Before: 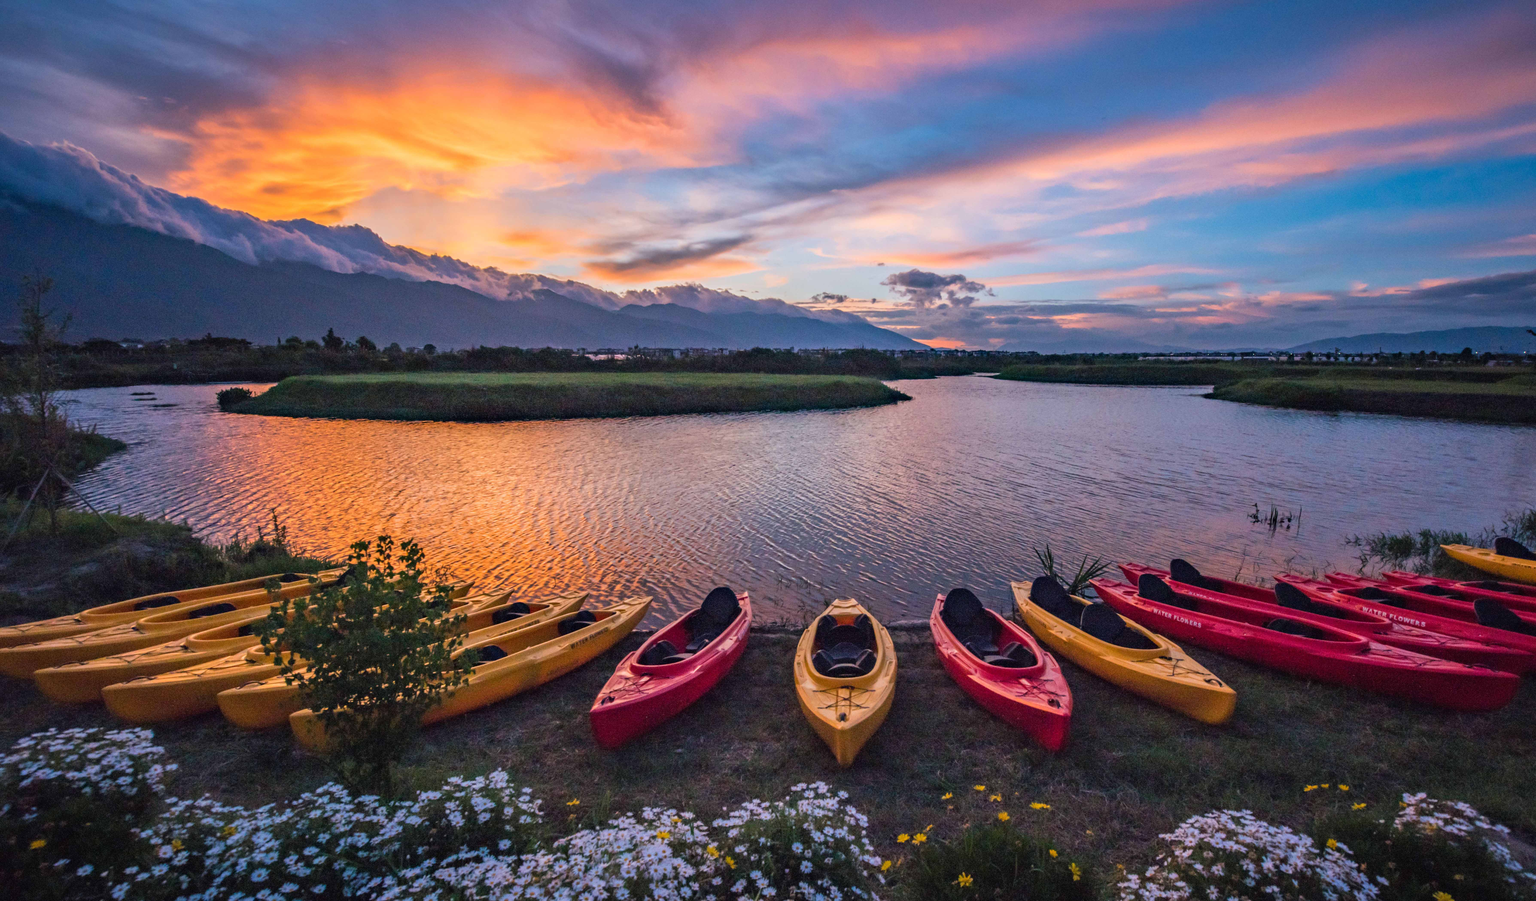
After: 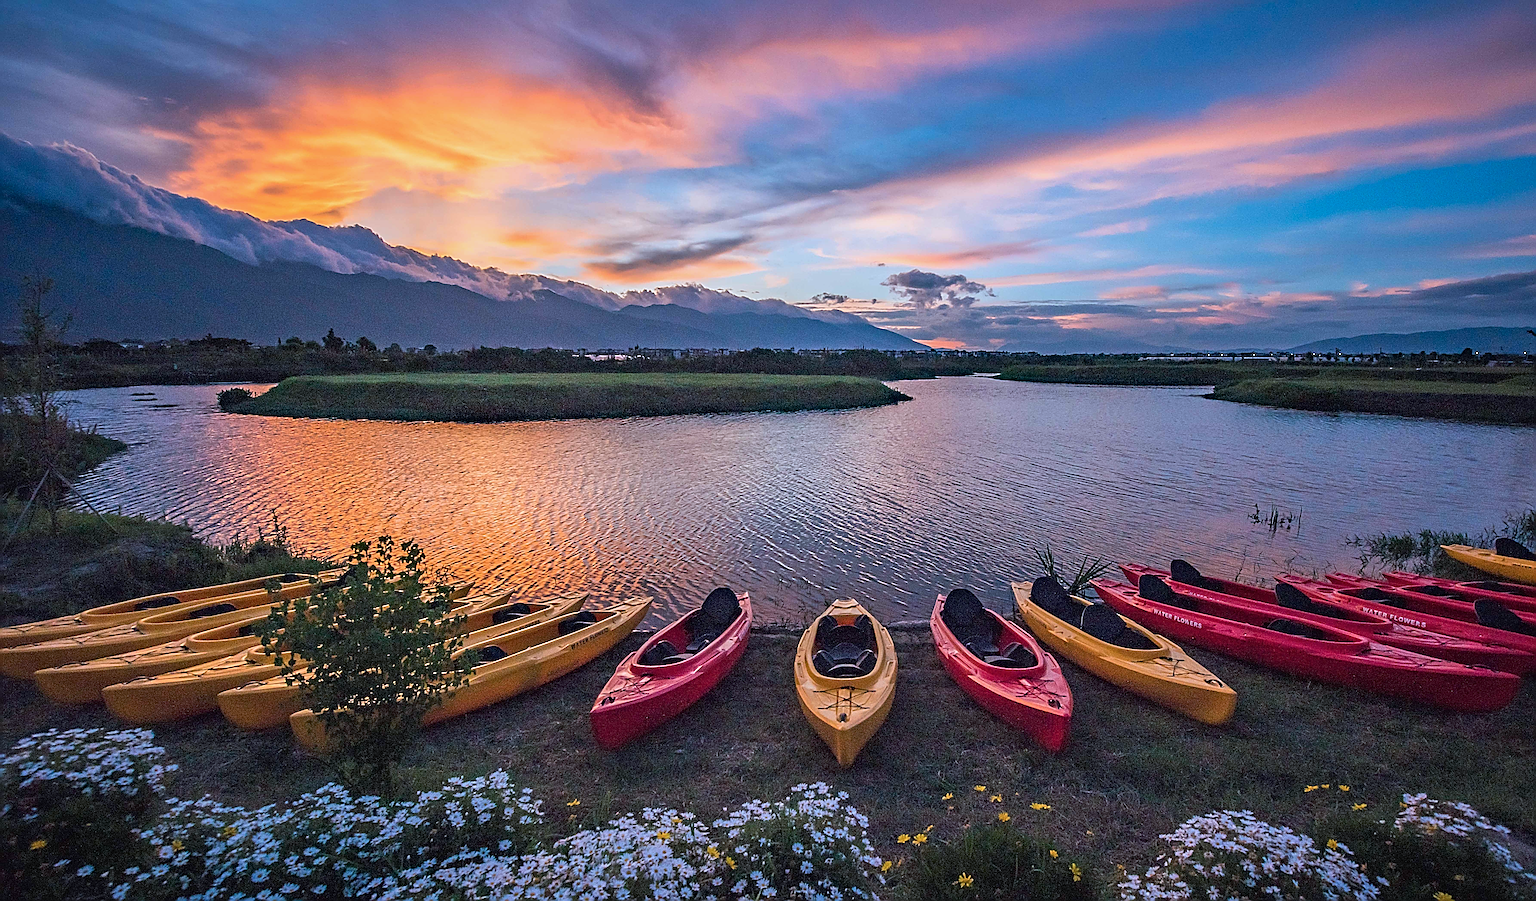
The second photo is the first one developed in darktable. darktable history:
sharpen: radius 4.001, amount 2
color correction: highlights a* -4.18, highlights b* -10.81
